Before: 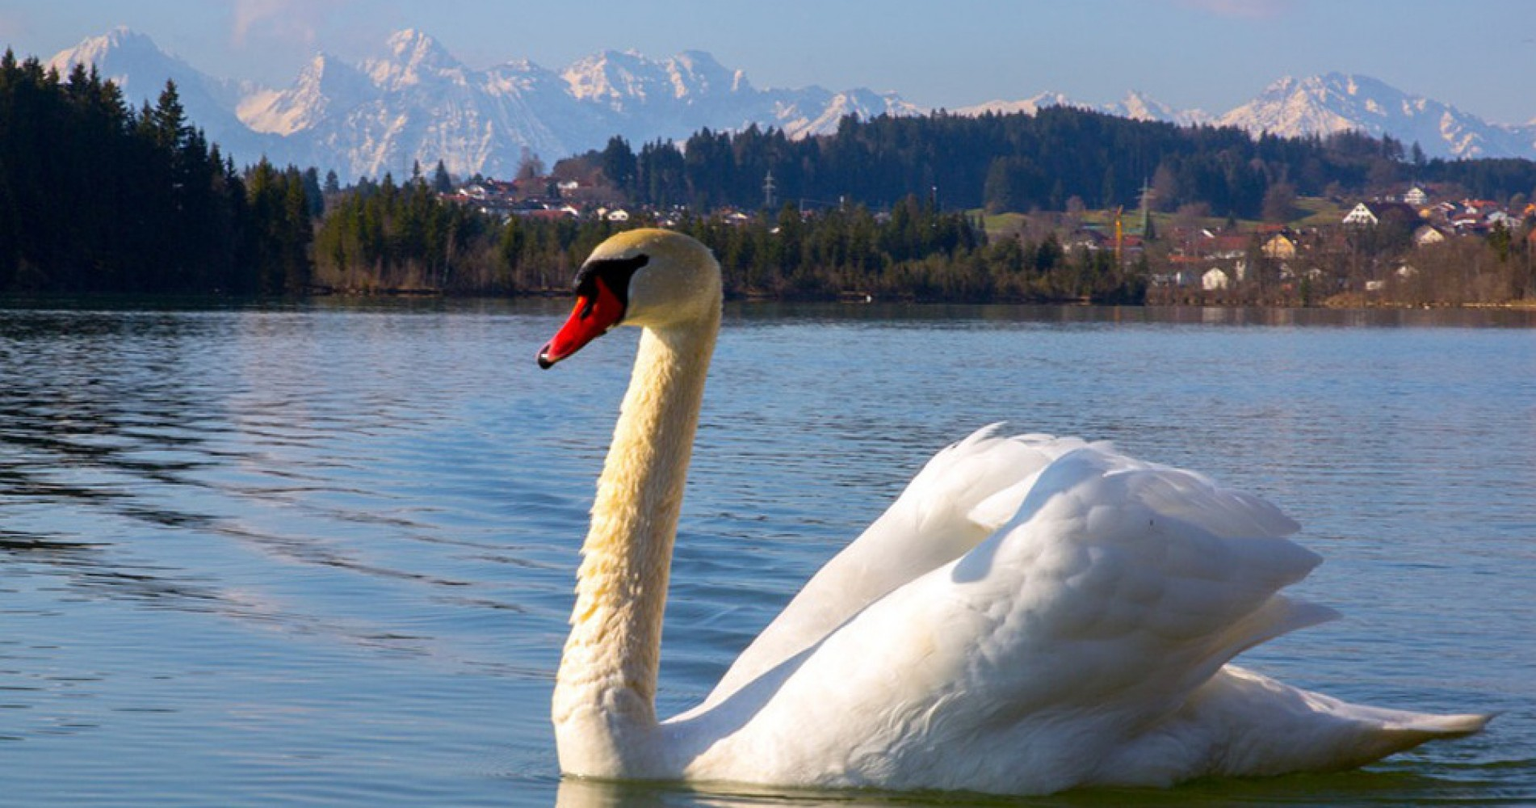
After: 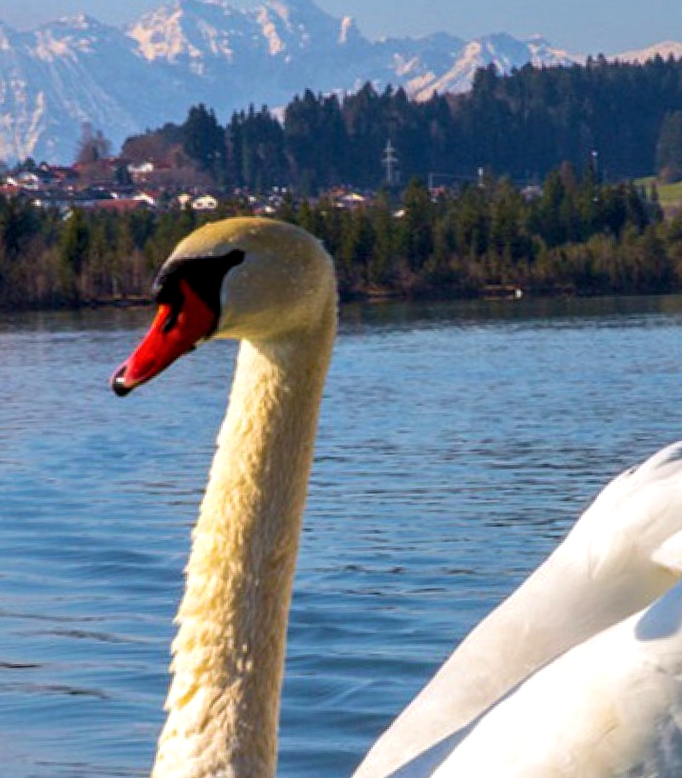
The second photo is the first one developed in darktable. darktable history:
local contrast: on, module defaults
rotate and perspective: rotation -2.29°, automatic cropping off
crop and rotate: left 29.476%, top 10.214%, right 35.32%, bottom 17.333%
velvia: on, module defaults
